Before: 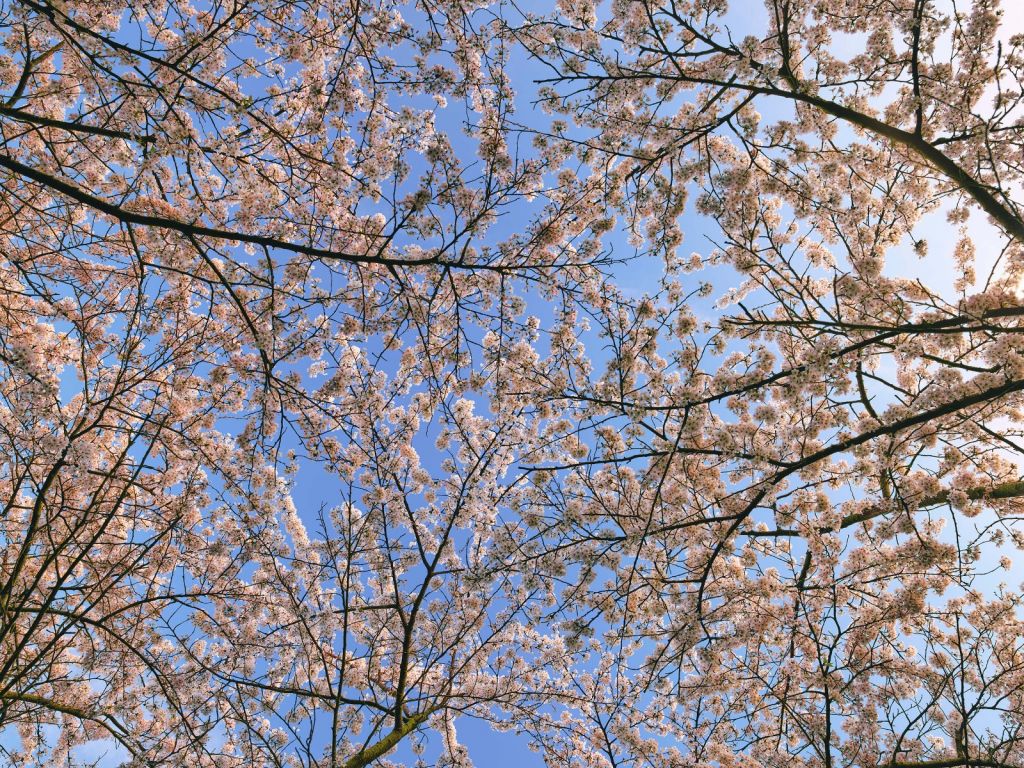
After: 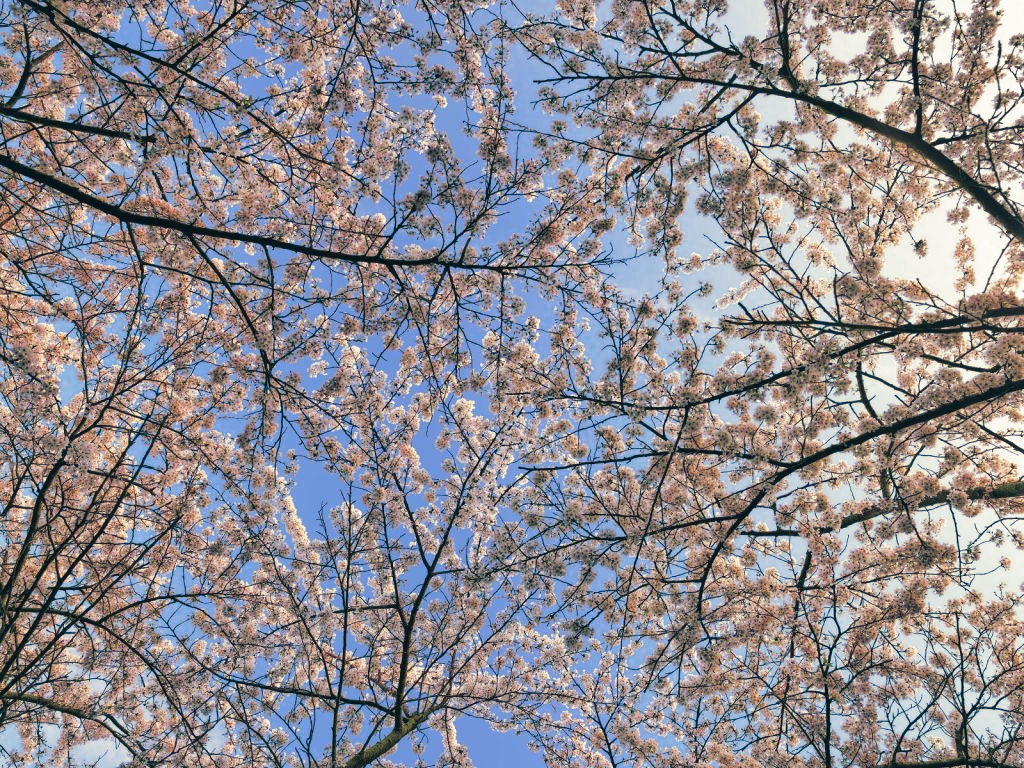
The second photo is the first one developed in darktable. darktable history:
split-toning: shadows › hue 216°, shadows › saturation 1, highlights › hue 57.6°, balance -33.4
